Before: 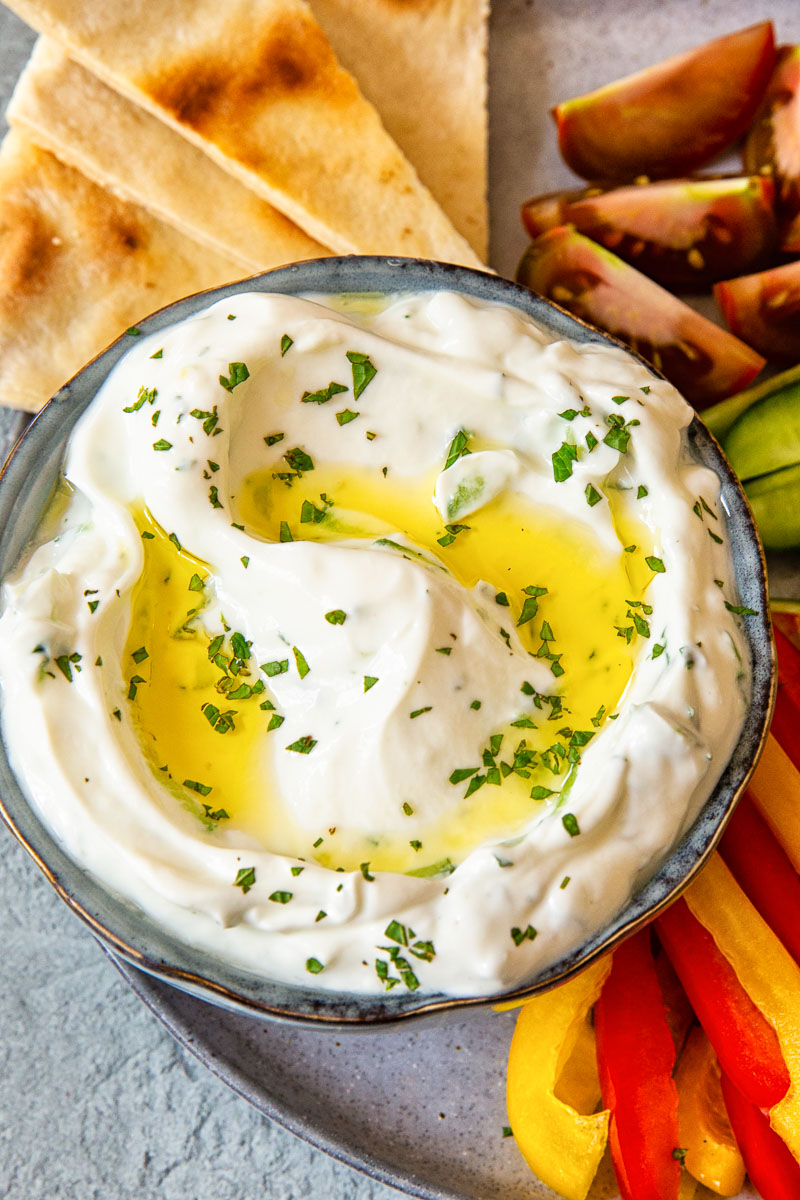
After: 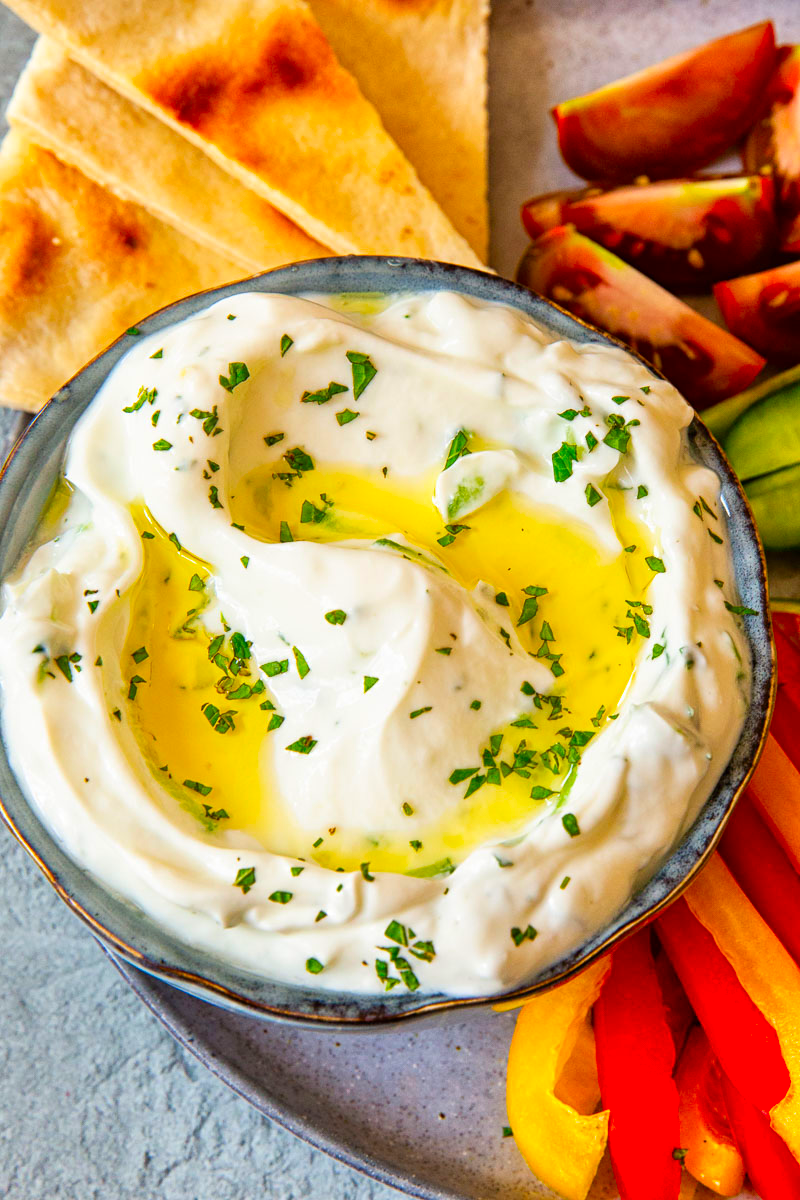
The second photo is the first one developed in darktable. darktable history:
contrast brightness saturation: saturation 0.501
